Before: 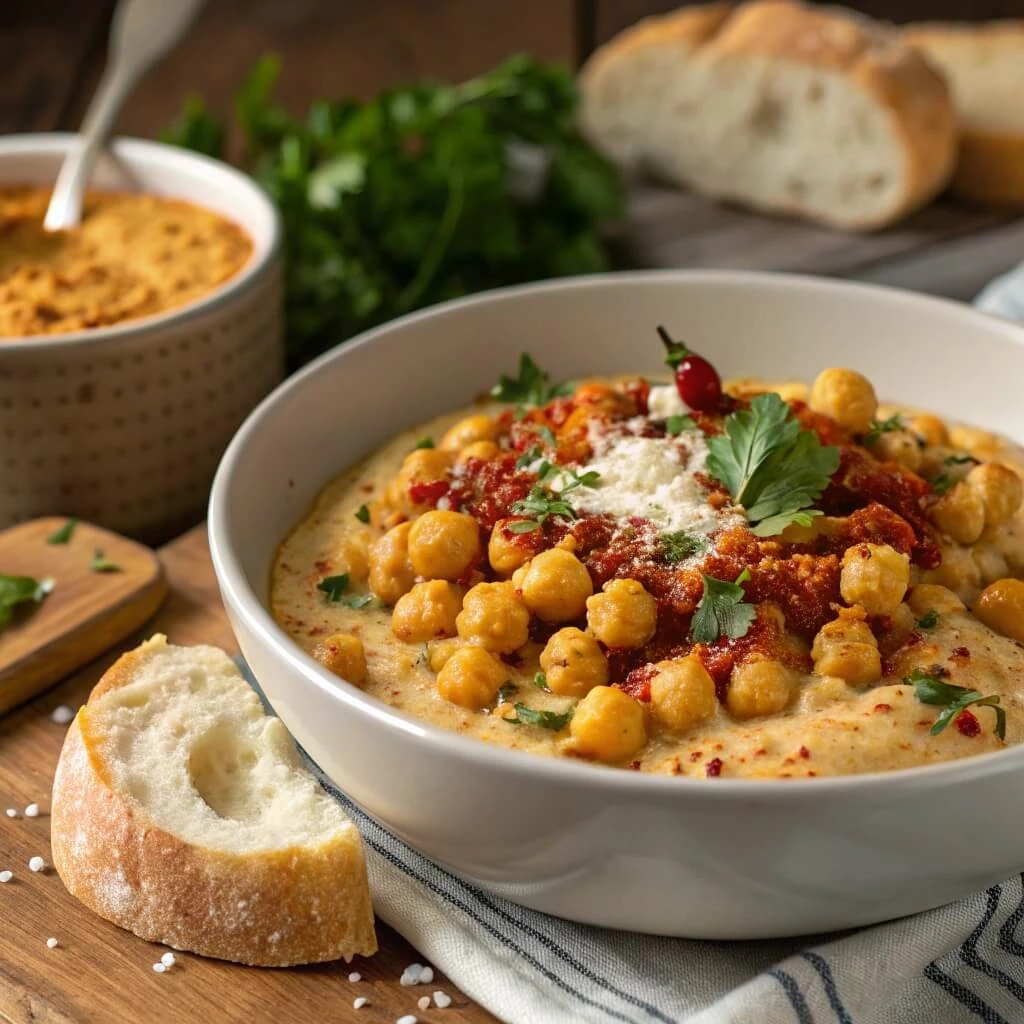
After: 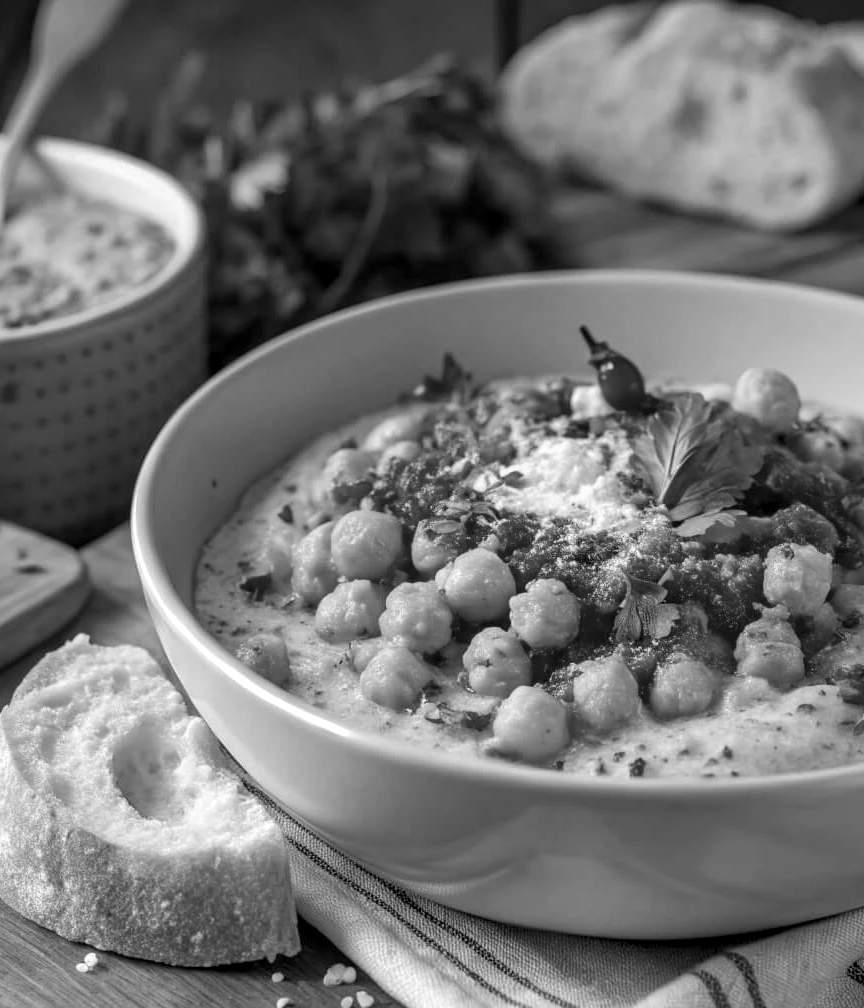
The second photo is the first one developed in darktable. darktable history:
crop: left 7.598%, right 7.873%
shadows and highlights: shadows 25, highlights -25
local contrast: on, module defaults
tone equalizer: on, module defaults
color zones: curves: ch1 [(0, -0.394) (0.143, -0.394) (0.286, -0.394) (0.429, -0.392) (0.571, -0.391) (0.714, -0.391) (0.857, -0.391) (1, -0.394)]
